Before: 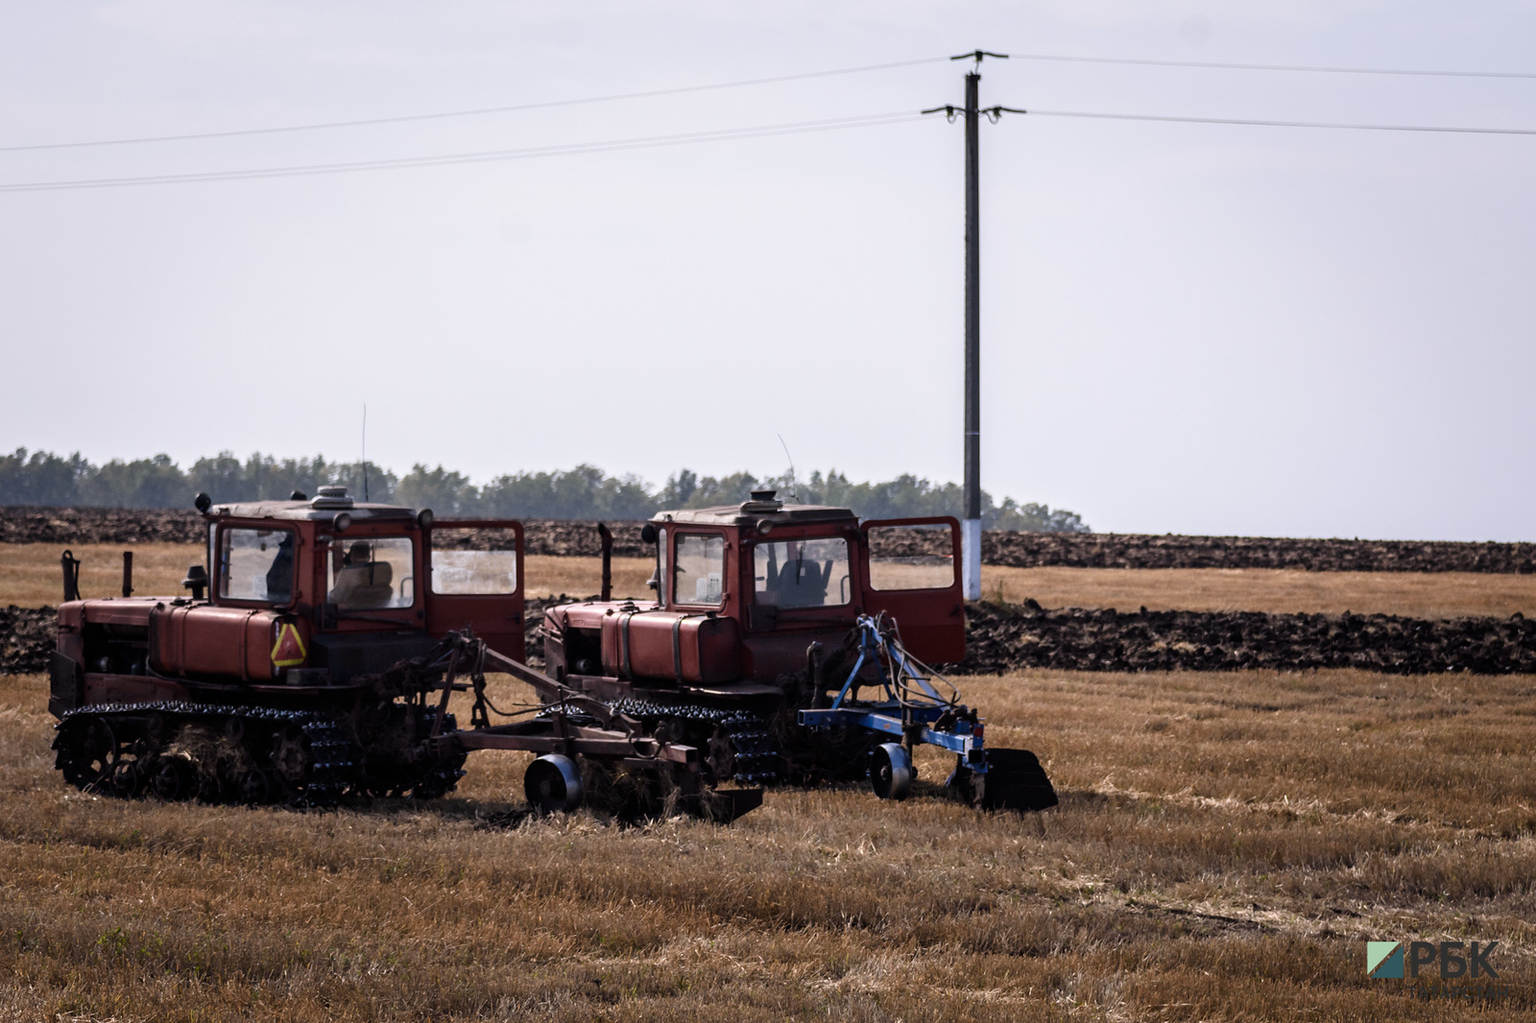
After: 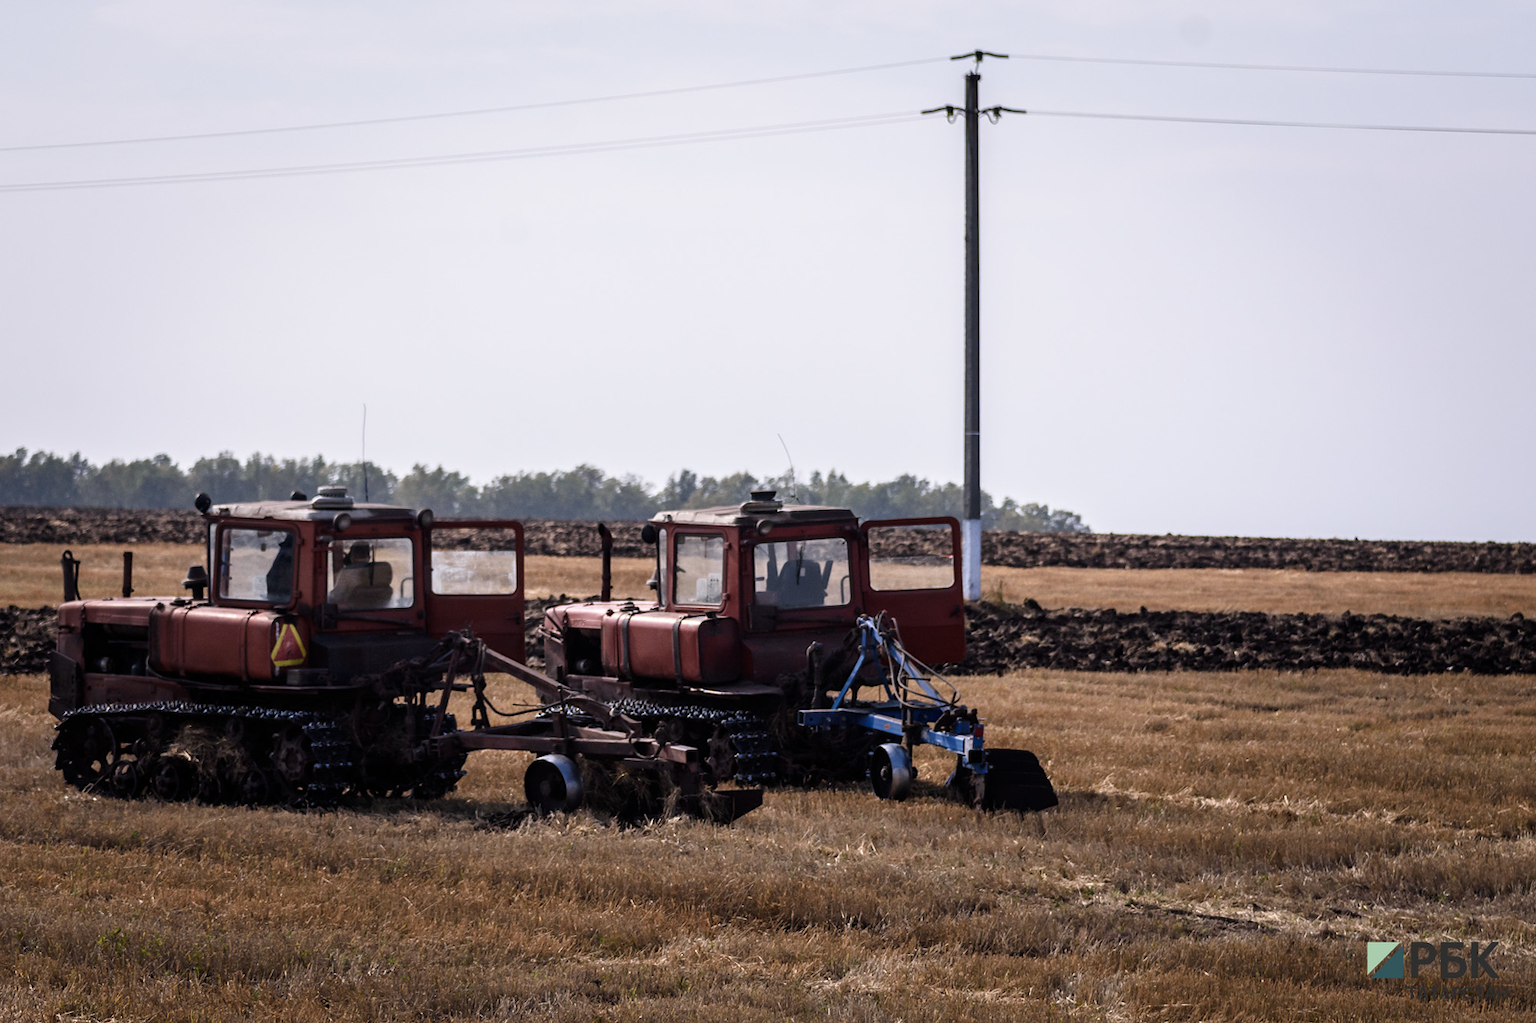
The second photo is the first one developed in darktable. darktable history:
color balance: on, module defaults
